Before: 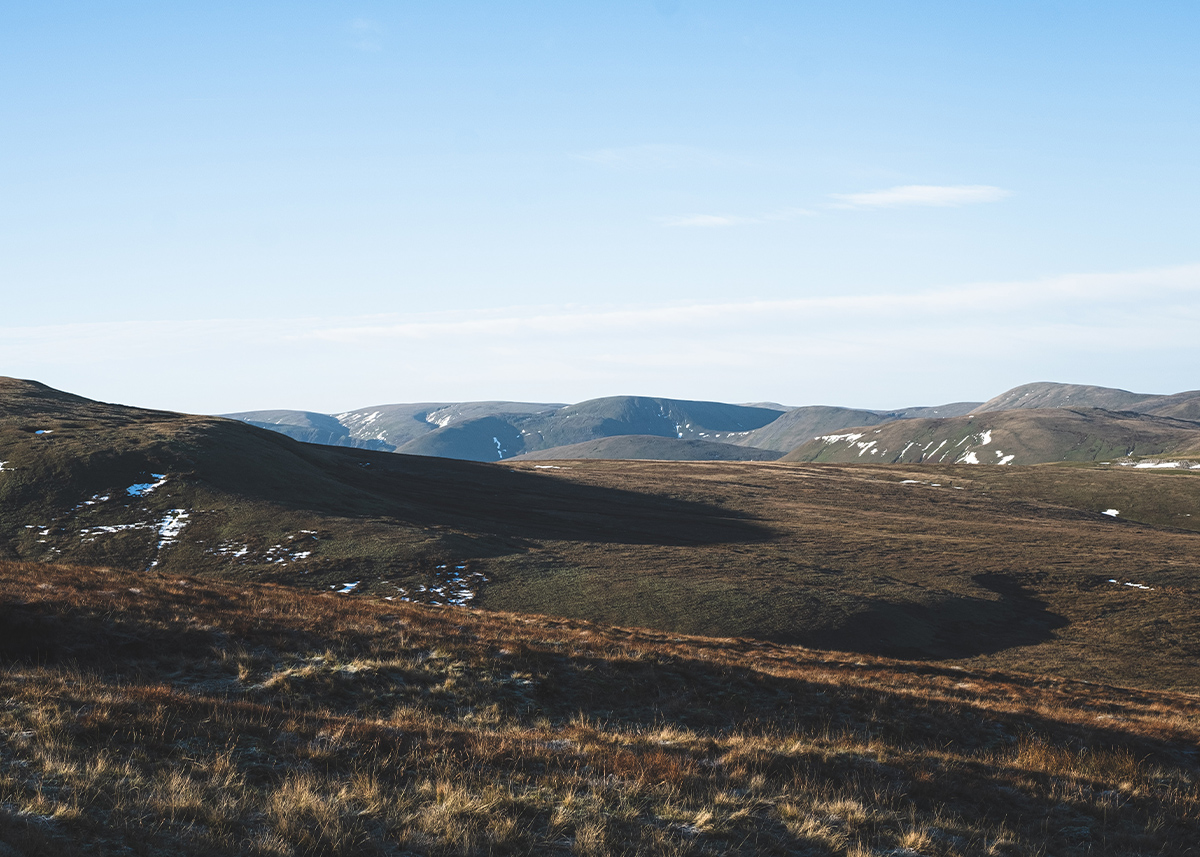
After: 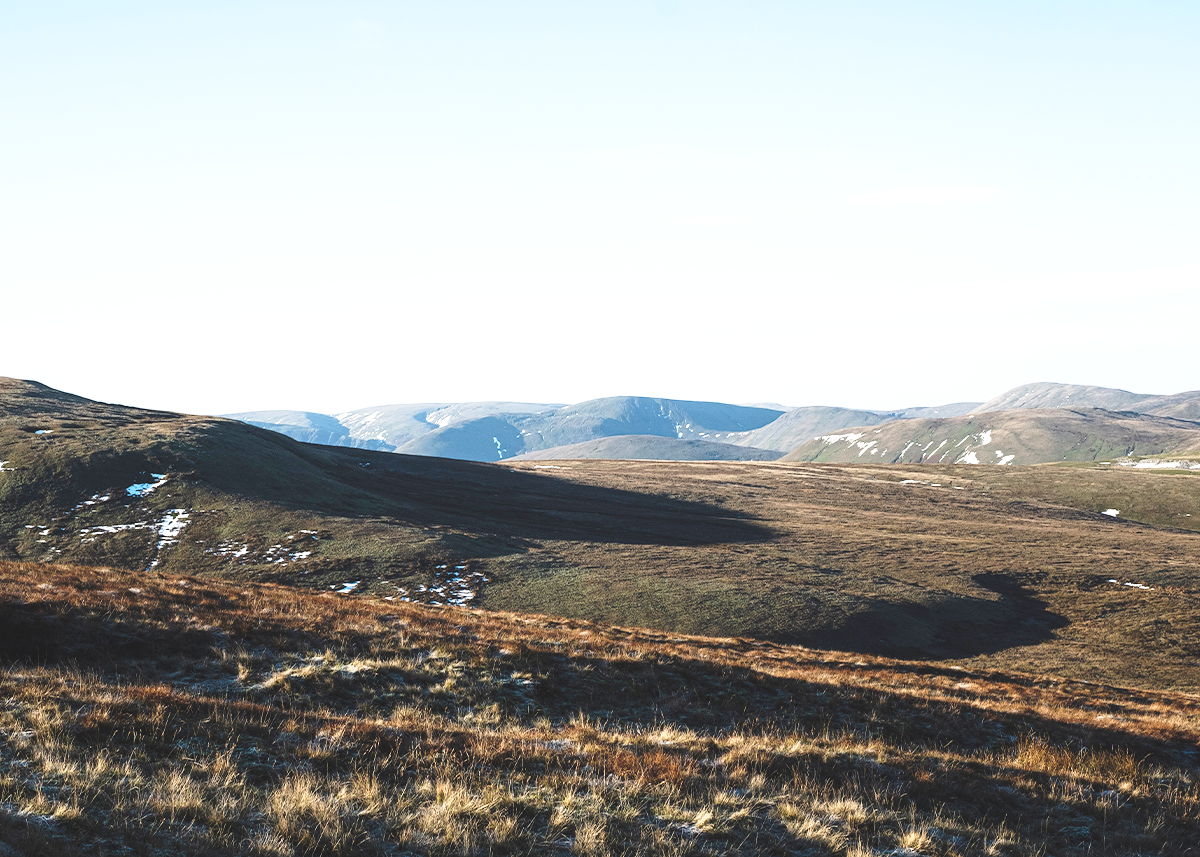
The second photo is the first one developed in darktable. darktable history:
exposure: exposure 0.376 EV, compensate highlight preservation false
base curve: curves: ch0 [(0, 0) (0.028, 0.03) (0.121, 0.232) (0.46, 0.748) (0.859, 0.968) (1, 1)], preserve colors none
